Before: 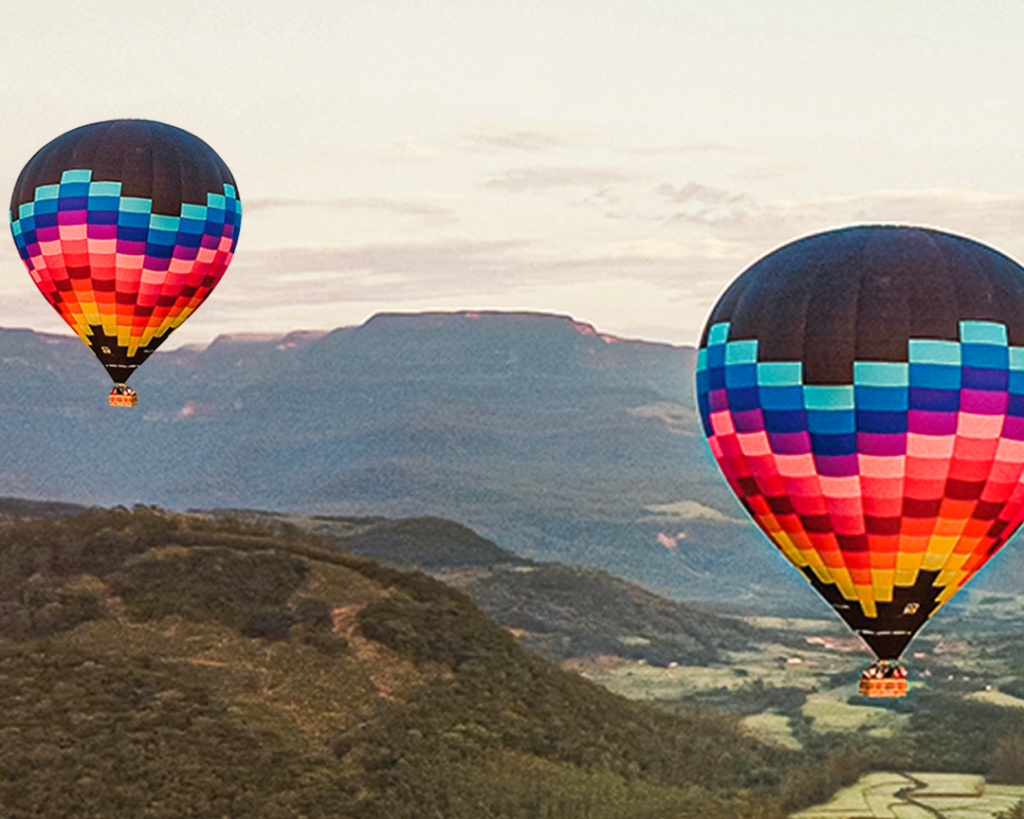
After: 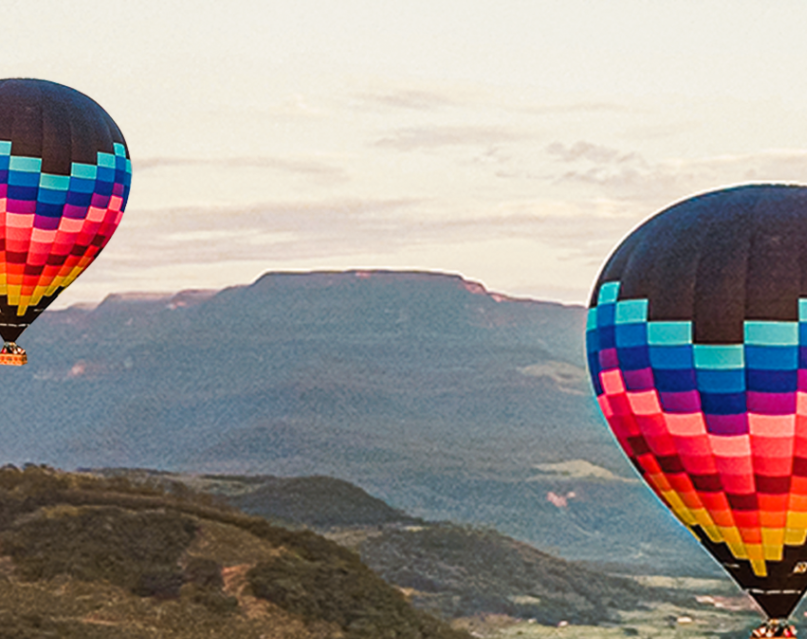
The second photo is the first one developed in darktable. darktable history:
crop and rotate: left 10.77%, top 5.1%, right 10.41%, bottom 16.76%
tone equalizer: on, module defaults
